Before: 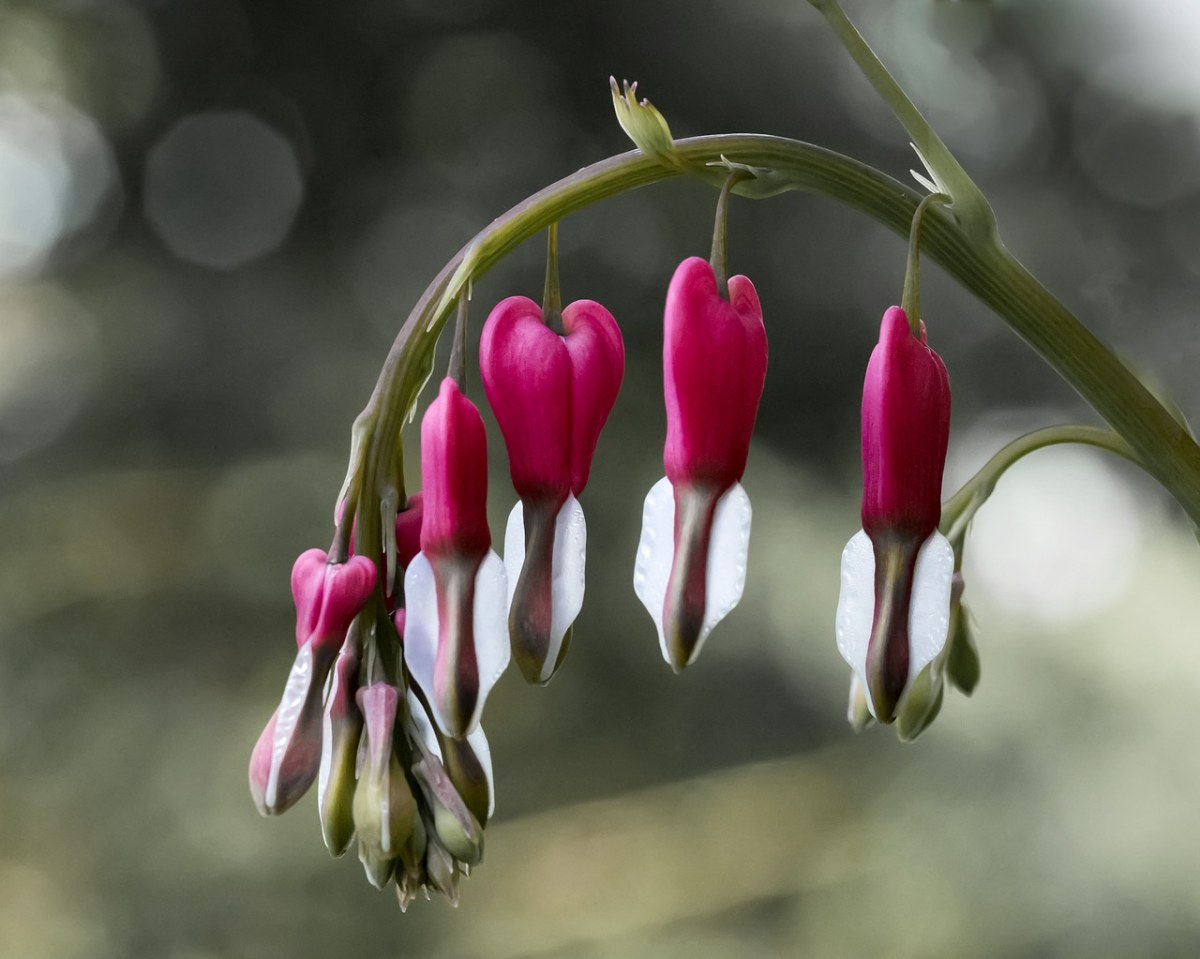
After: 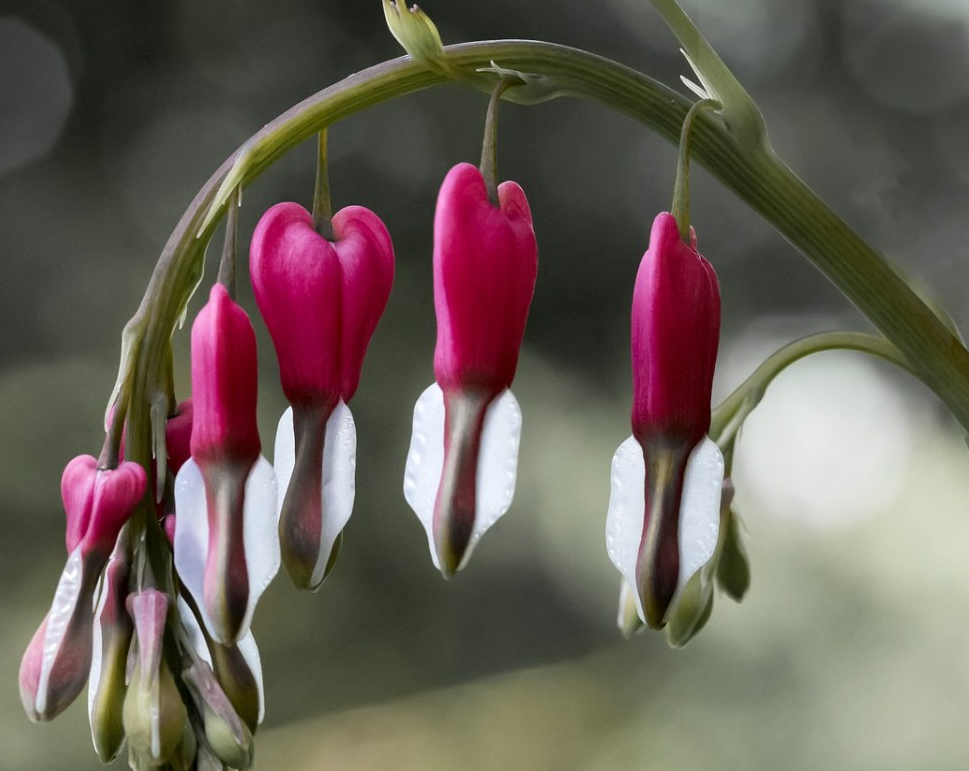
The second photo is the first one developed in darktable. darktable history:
crop: left 19.214%, top 9.873%, right 0%, bottom 9.646%
